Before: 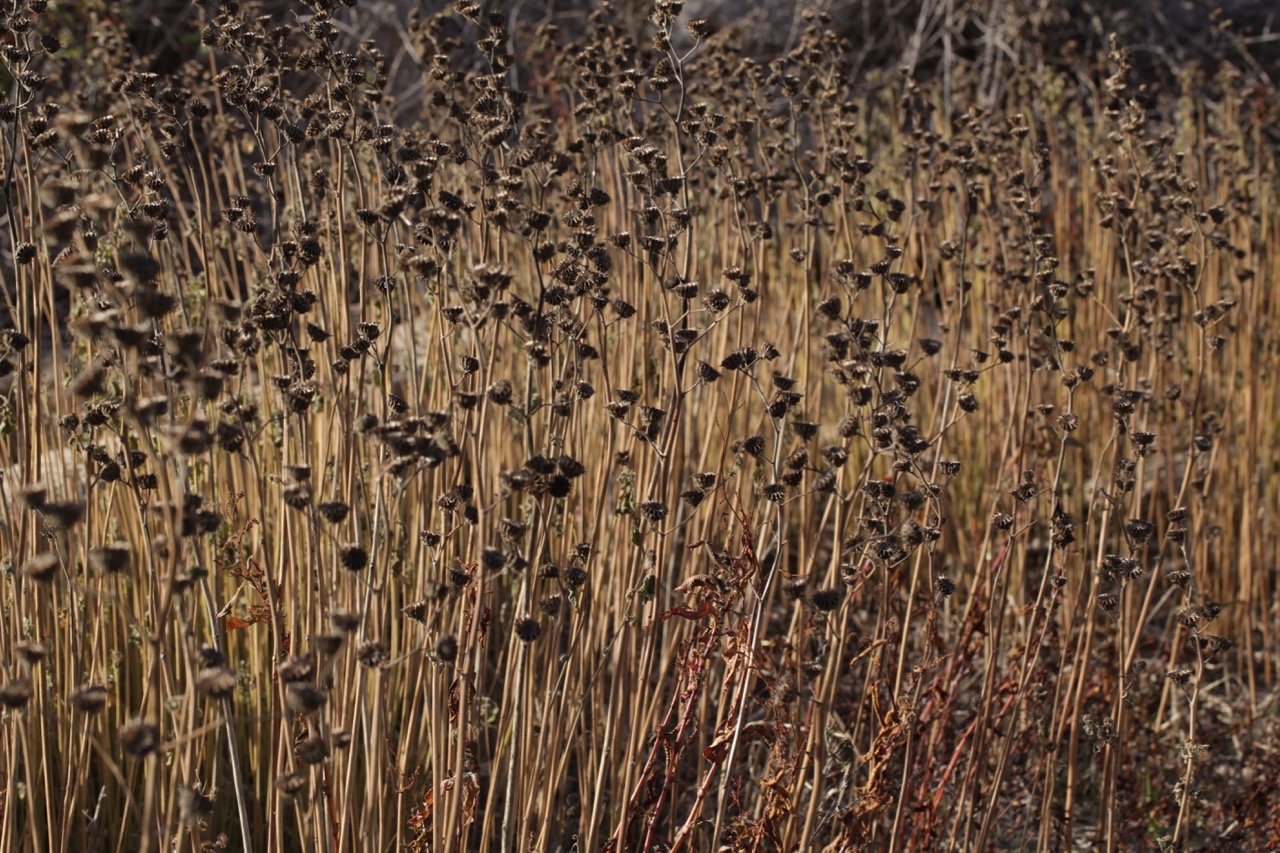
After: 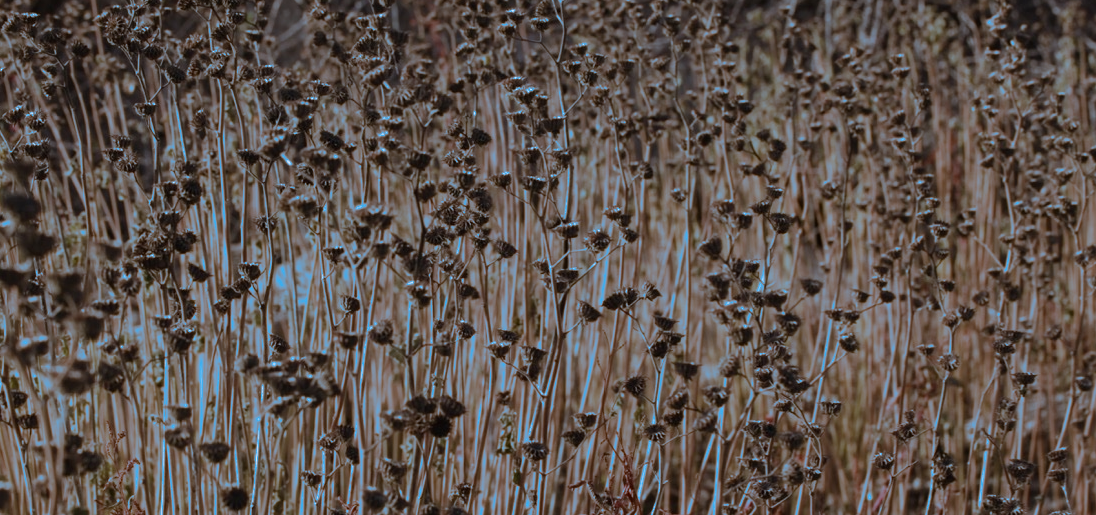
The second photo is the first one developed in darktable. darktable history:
crop and rotate: left 9.345%, top 7.22%, right 4.982%, bottom 32.331%
split-toning: shadows › hue 220°, shadows › saturation 0.64, highlights › hue 220°, highlights › saturation 0.64, balance 0, compress 5.22%
